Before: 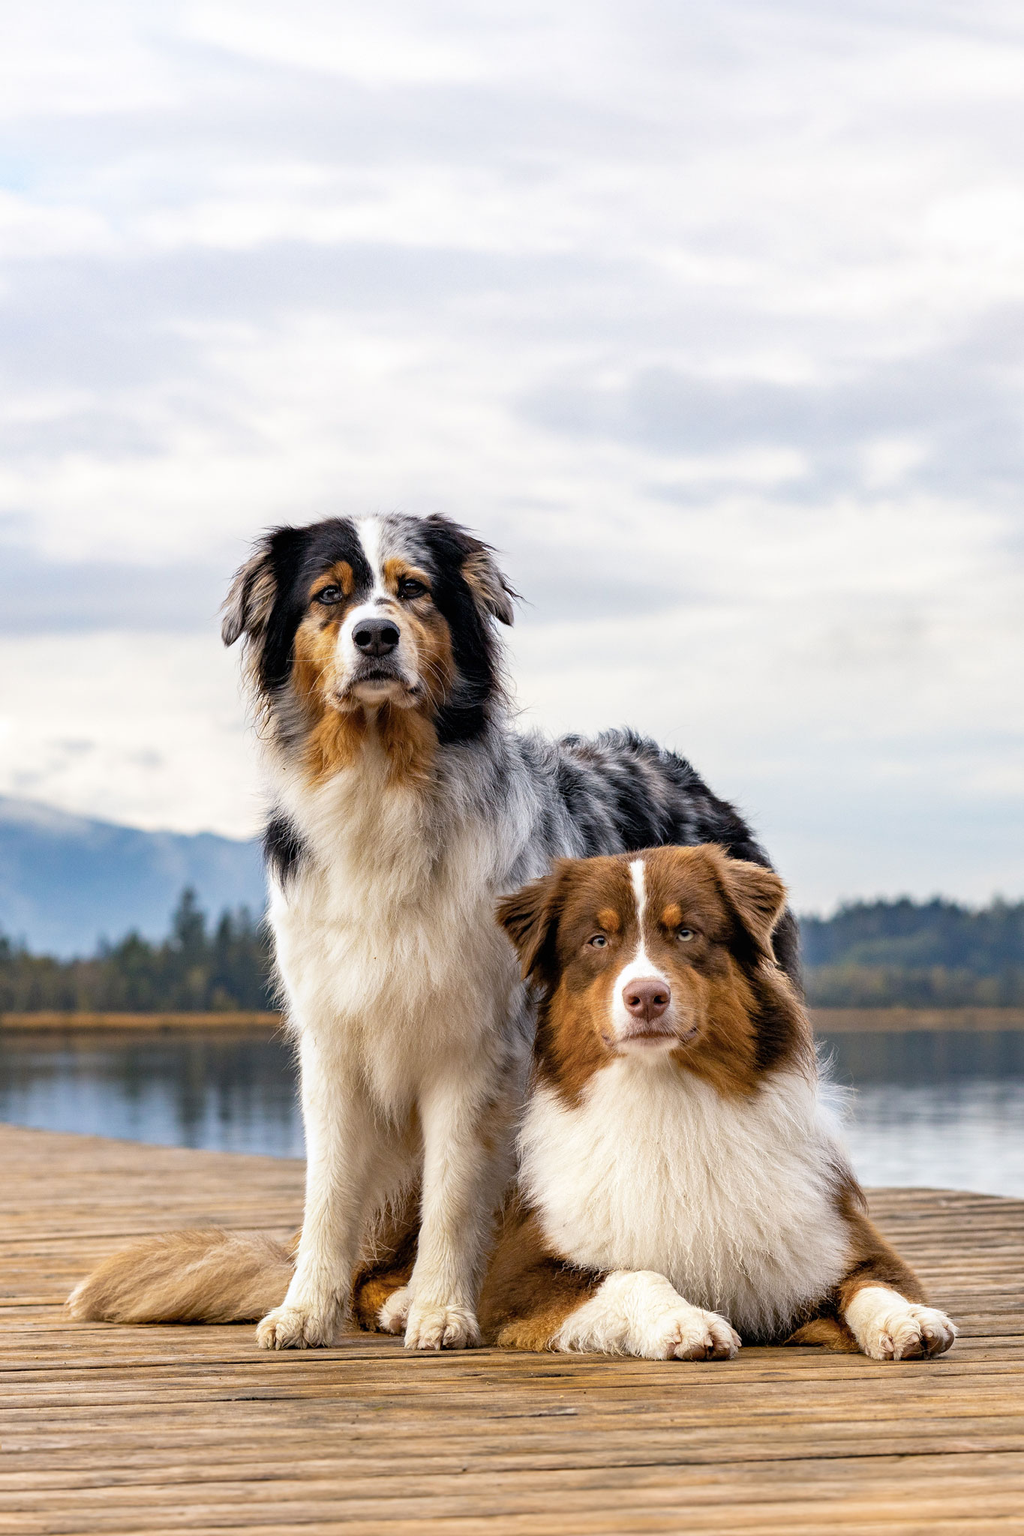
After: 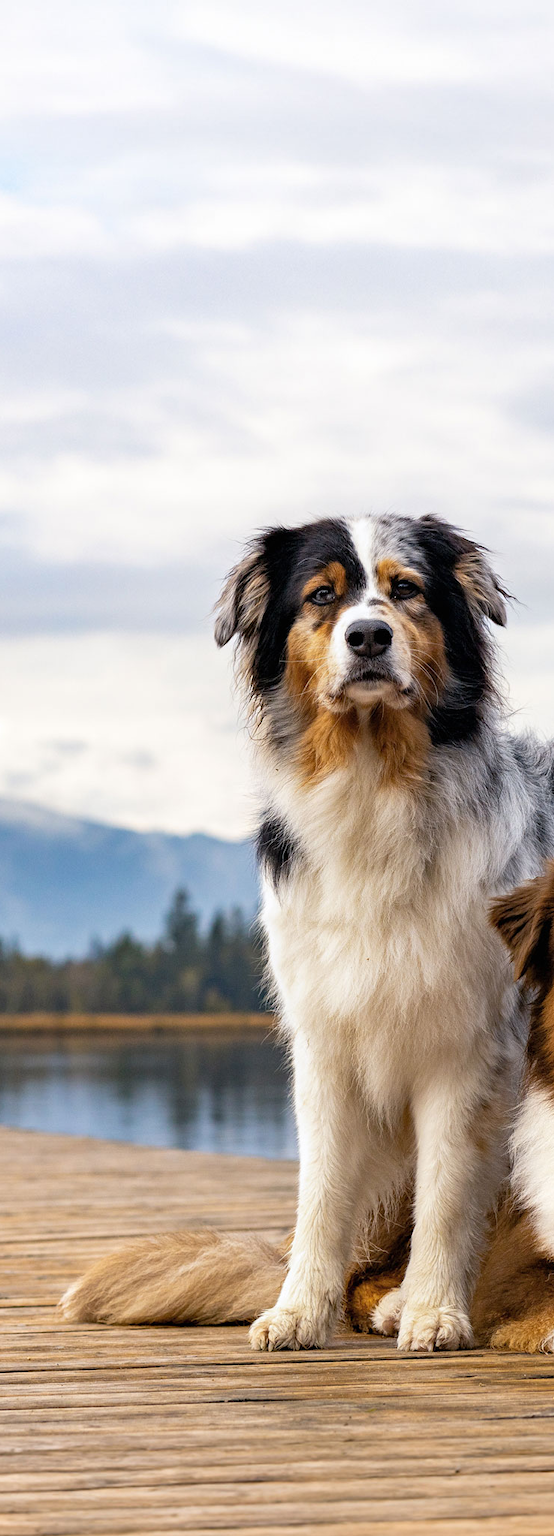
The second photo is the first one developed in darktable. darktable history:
crop: left 0.765%, right 45.159%, bottom 0.079%
